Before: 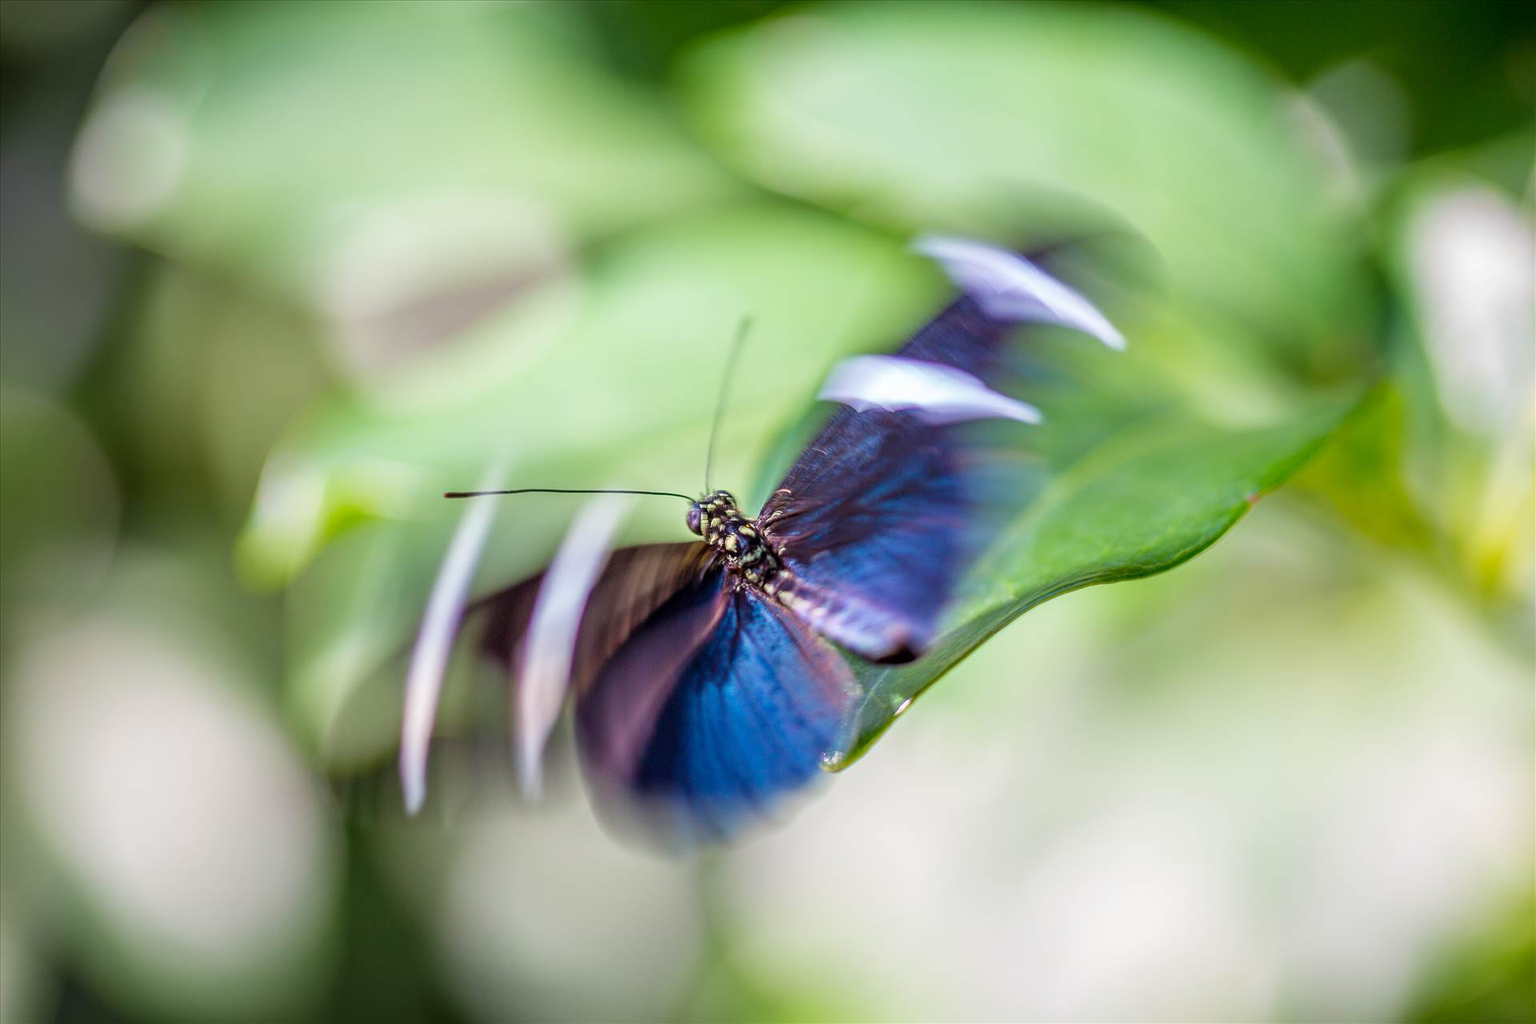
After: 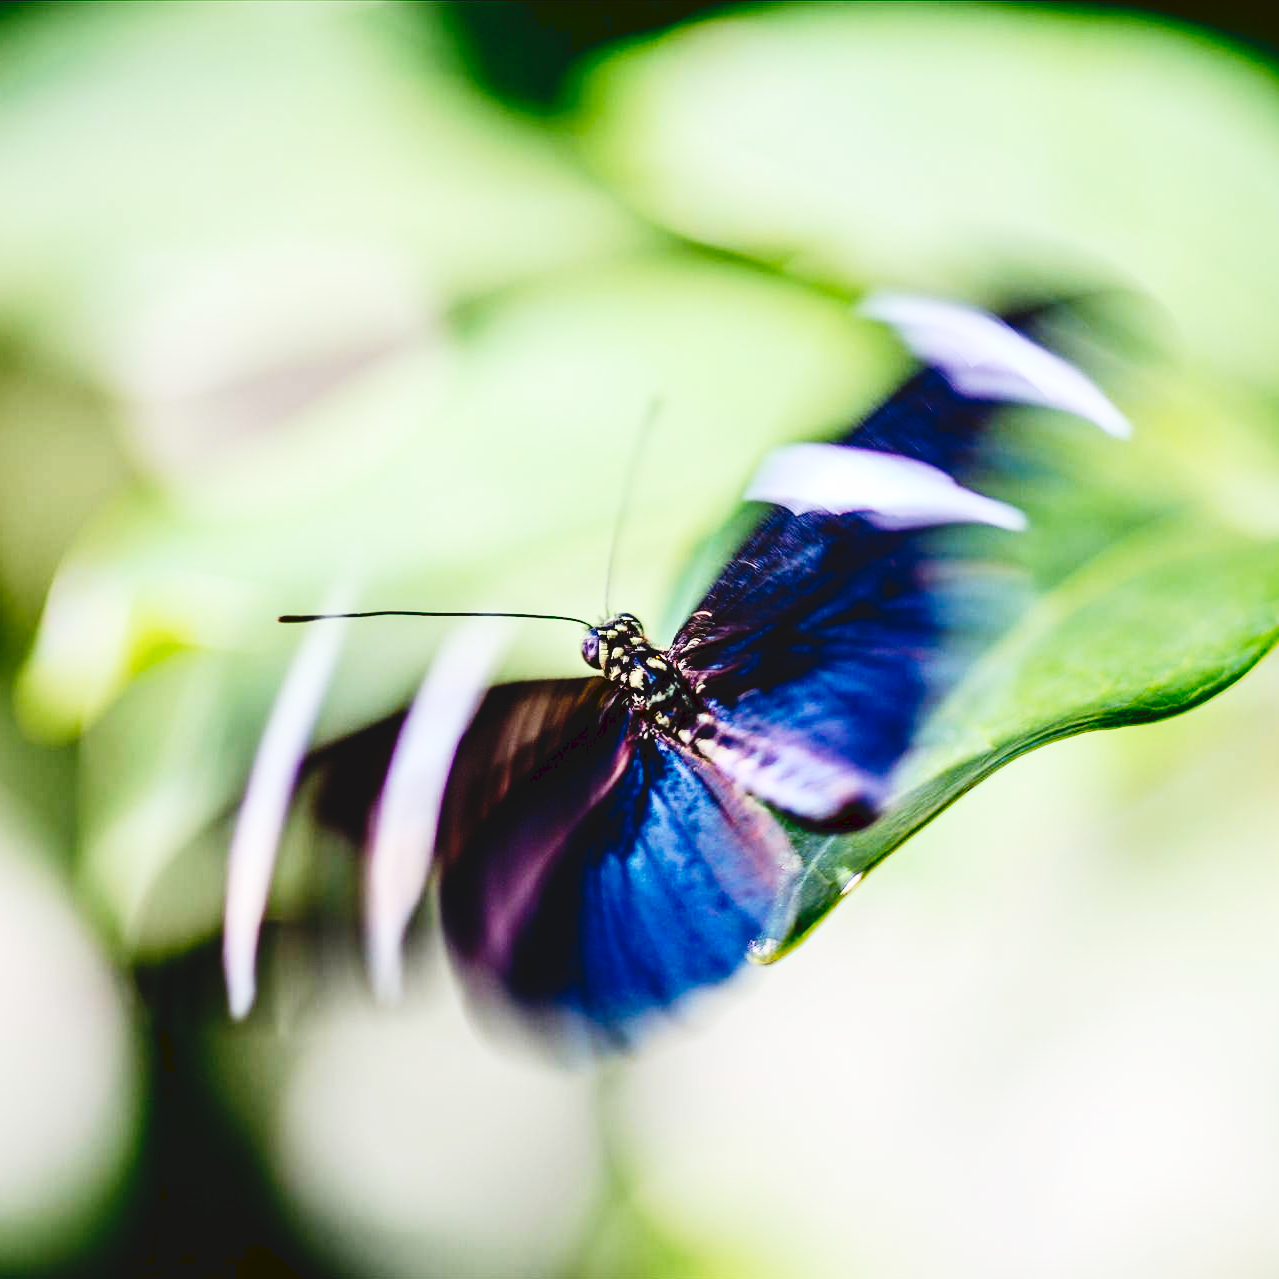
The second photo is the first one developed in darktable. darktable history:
contrast brightness saturation: contrast 0.28
crop and rotate: left 14.436%, right 18.898%
tone curve: curves: ch0 [(0, 0) (0.003, 0.068) (0.011, 0.068) (0.025, 0.068) (0.044, 0.068) (0.069, 0.072) (0.1, 0.072) (0.136, 0.077) (0.177, 0.095) (0.224, 0.126) (0.277, 0.2) (0.335, 0.3) (0.399, 0.407) (0.468, 0.52) (0.543, 0.624) (0.623, 0.721) (0.709, 0.811) (0.801, 0.88) (0.898, 0.942) (1, 1)], preserve colors none
